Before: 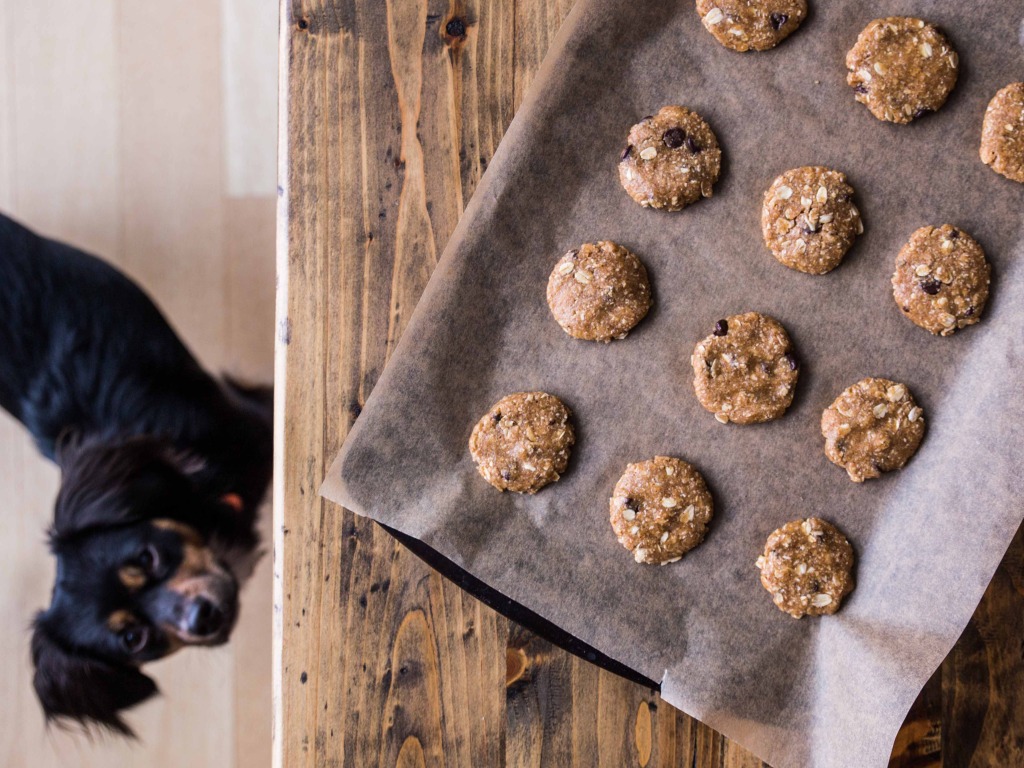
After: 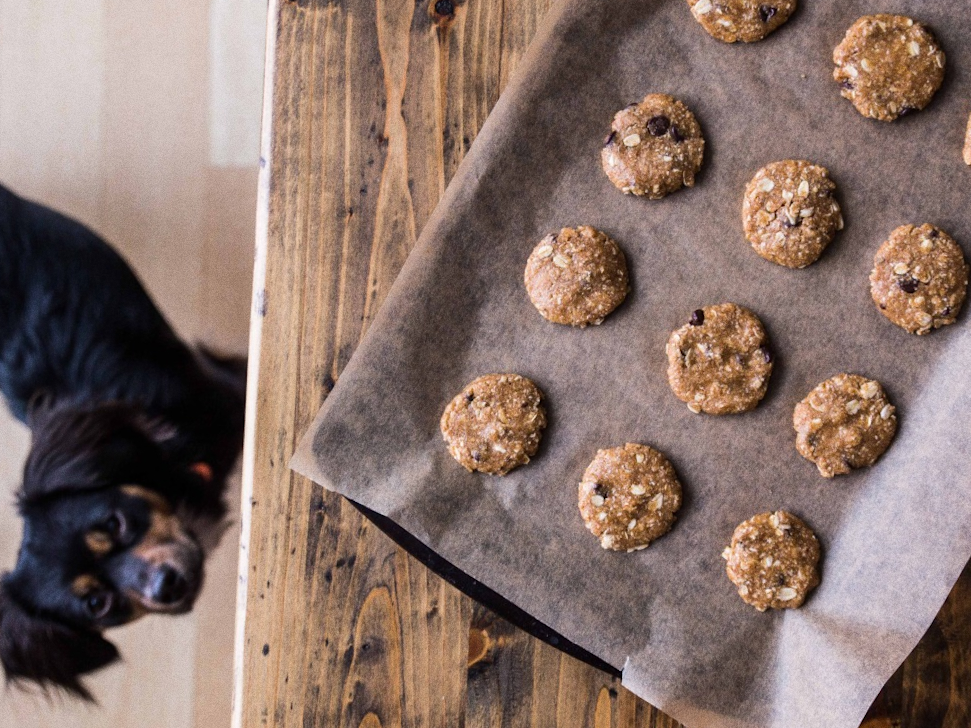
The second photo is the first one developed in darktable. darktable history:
crop and rotate: angle -2.38°
grain: coarseness 0.09 ISO
